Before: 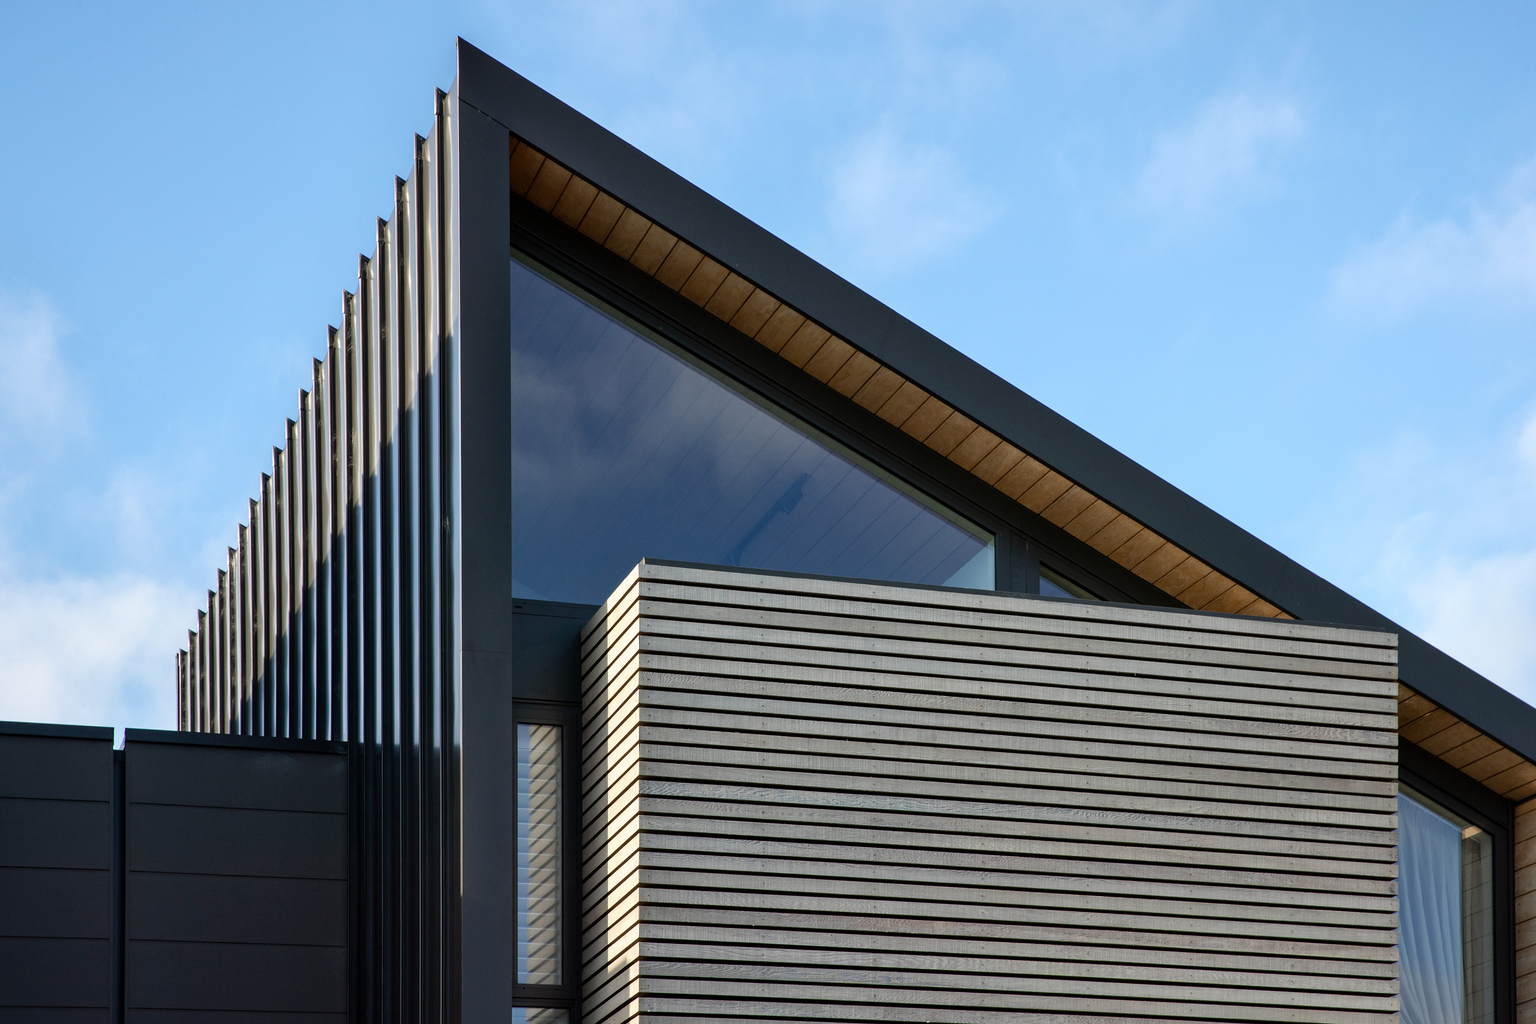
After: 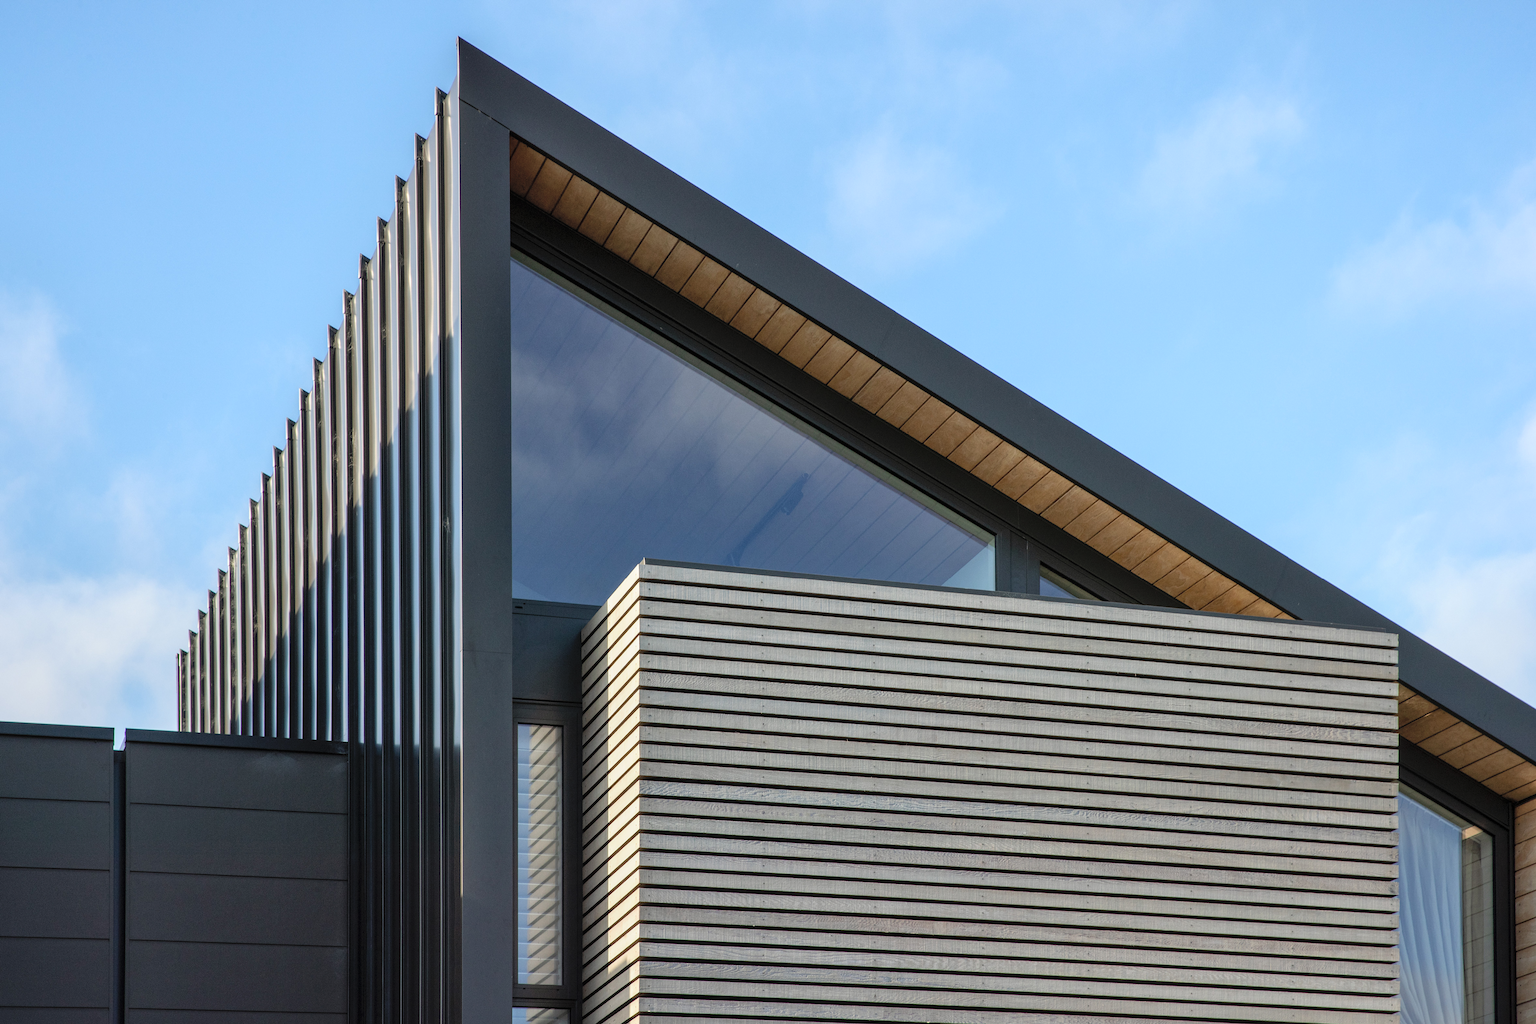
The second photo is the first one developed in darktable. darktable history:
local contrast: detail 114%
contrast brightness saturation: brightness 0.131
